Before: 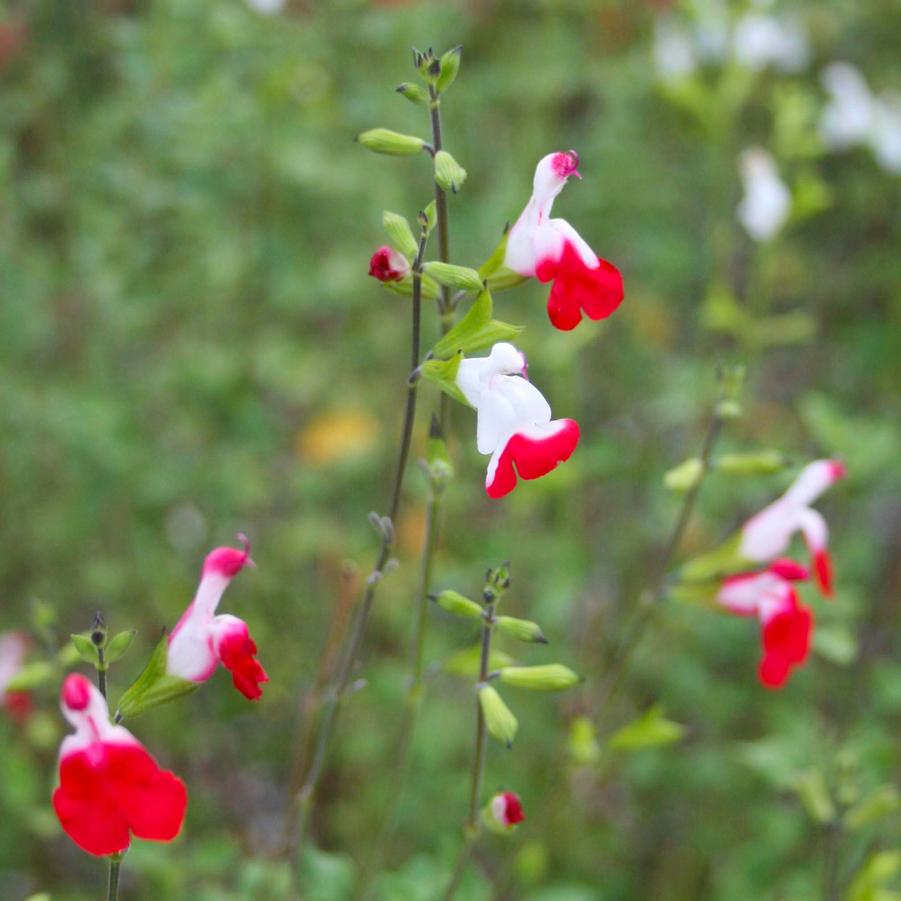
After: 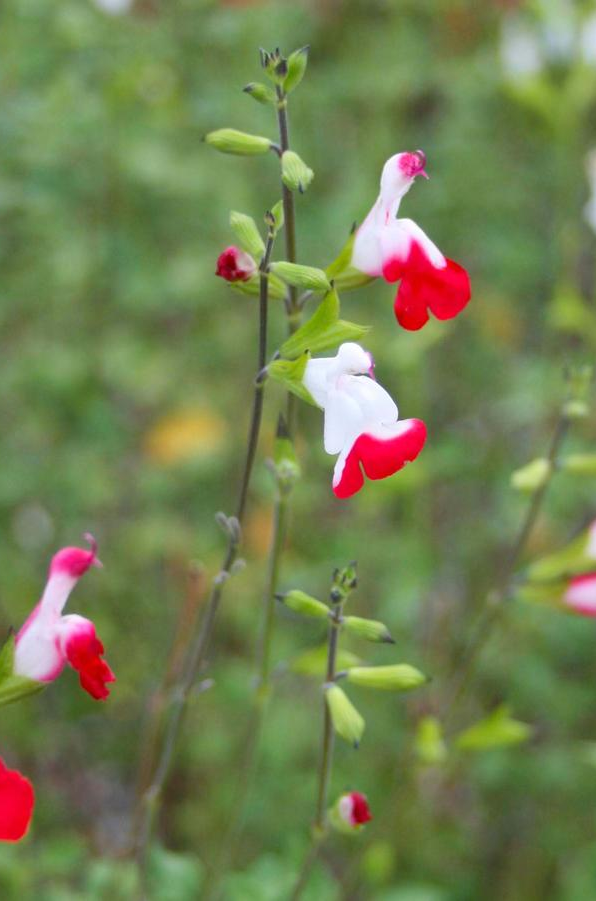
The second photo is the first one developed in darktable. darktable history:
crop: left 17.07%, right 16.729%
